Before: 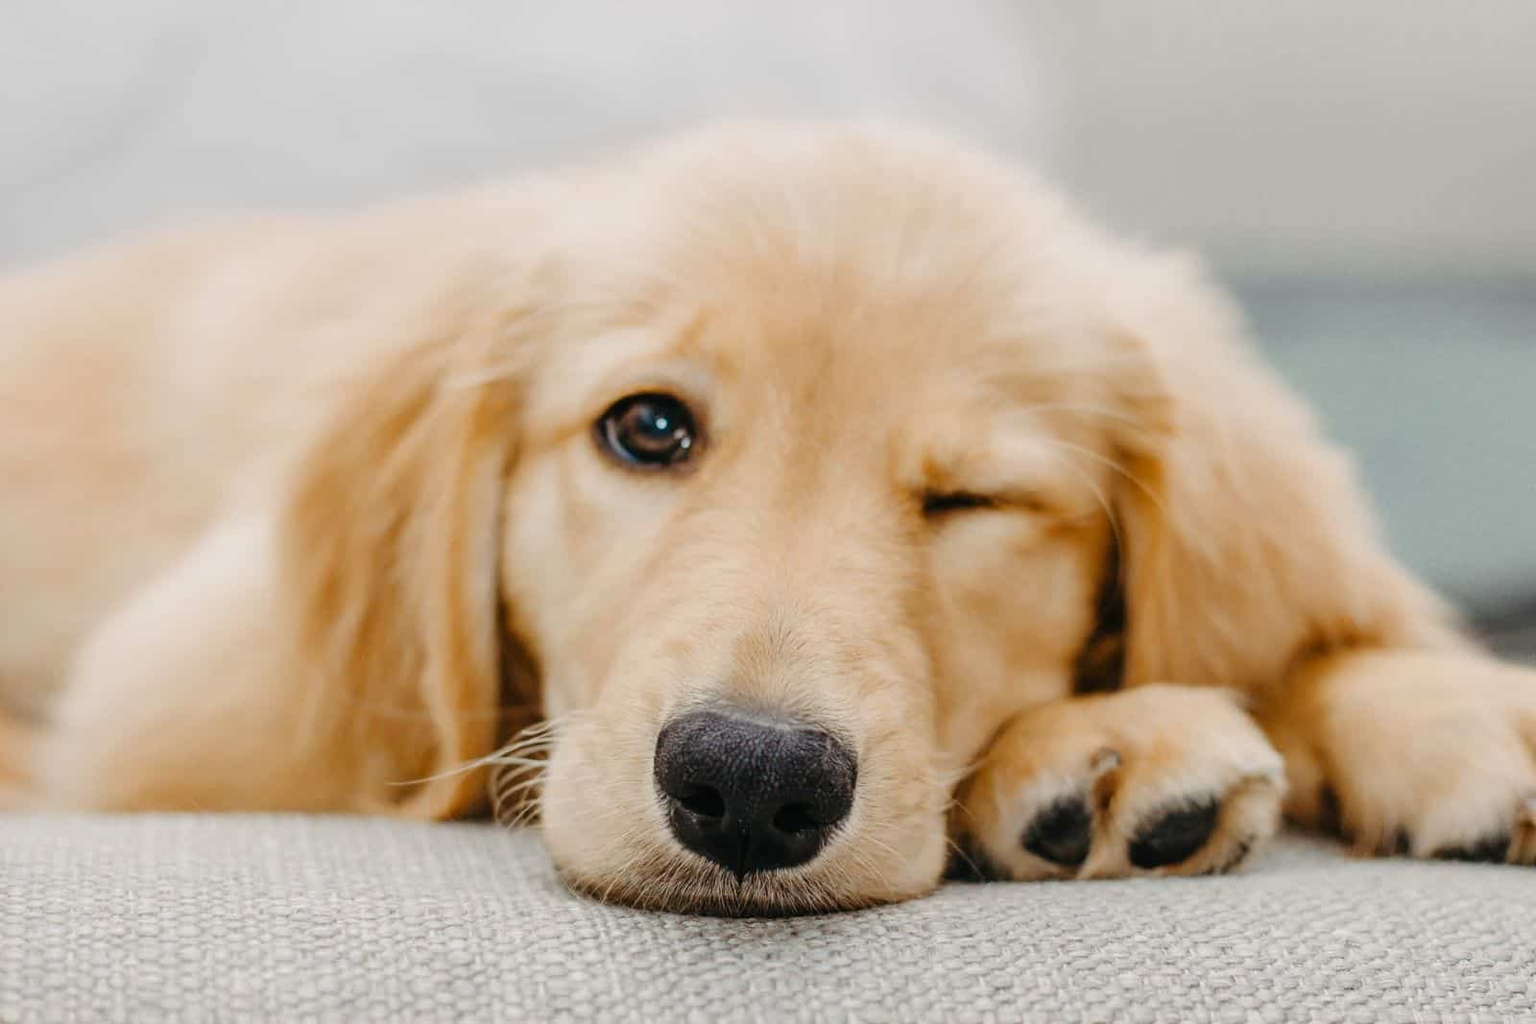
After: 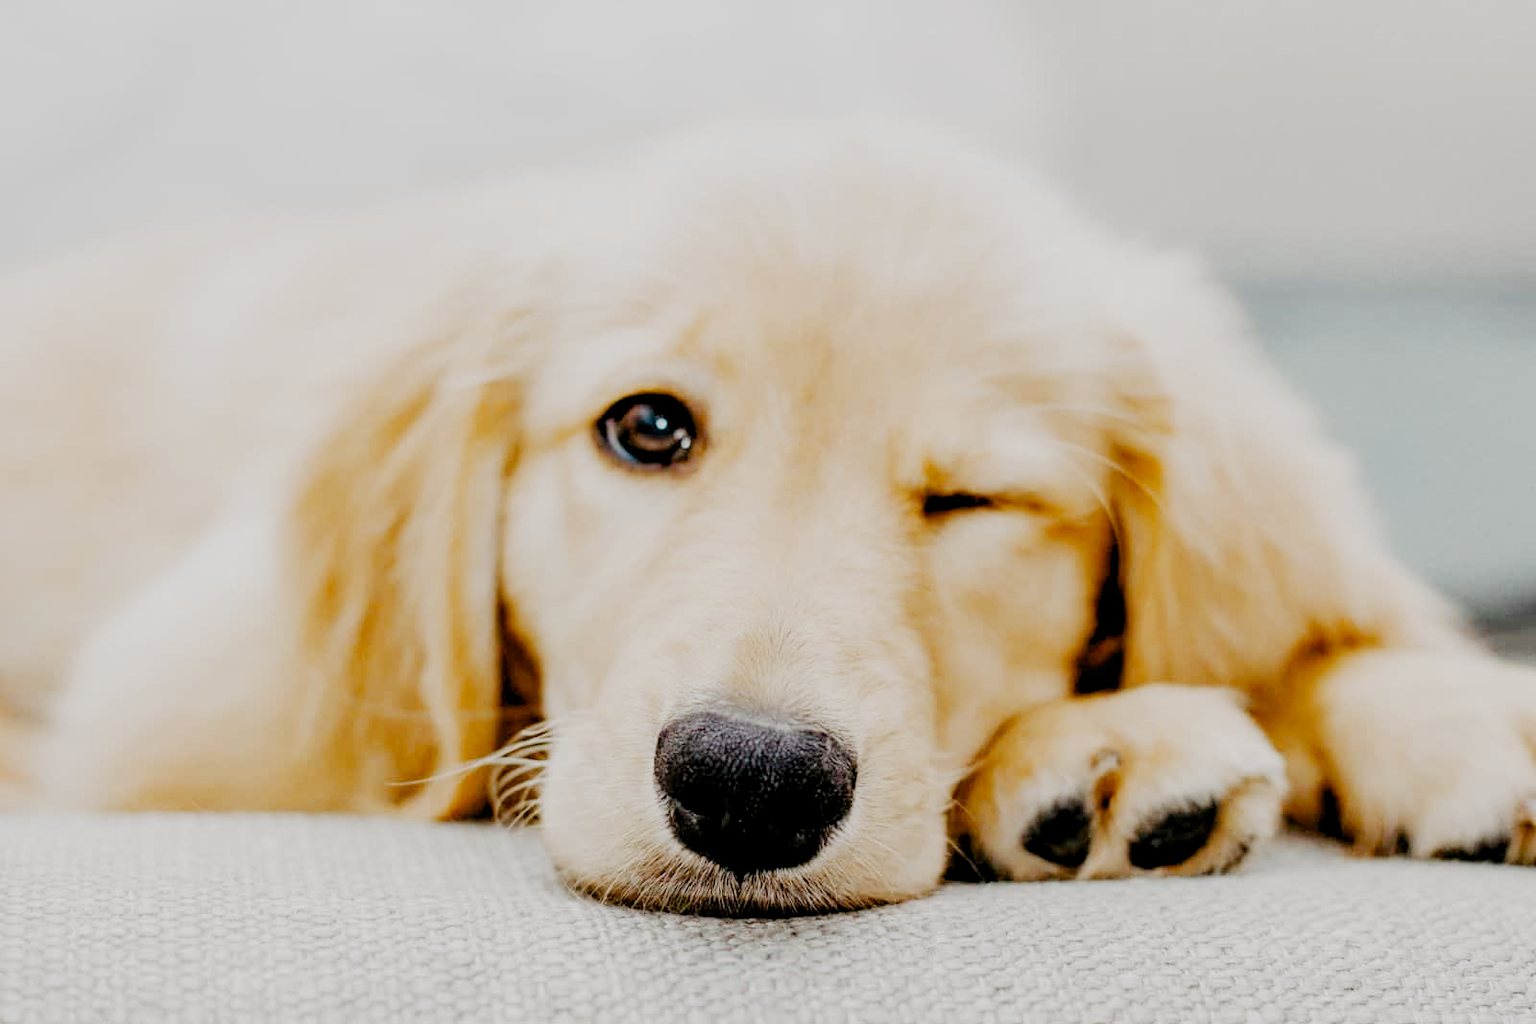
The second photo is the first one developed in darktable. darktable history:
exposure: black level correction 0.012, exposure 0.694 EV, compensate highlight preservation false
filmic rgb: black relative exposure -7.65 EV, white relative exposure 4.56 EV, hardness 3.61, preserve chrominance no, color science v5 (2021), contrast in shadows safe, contrast in highlights safe
